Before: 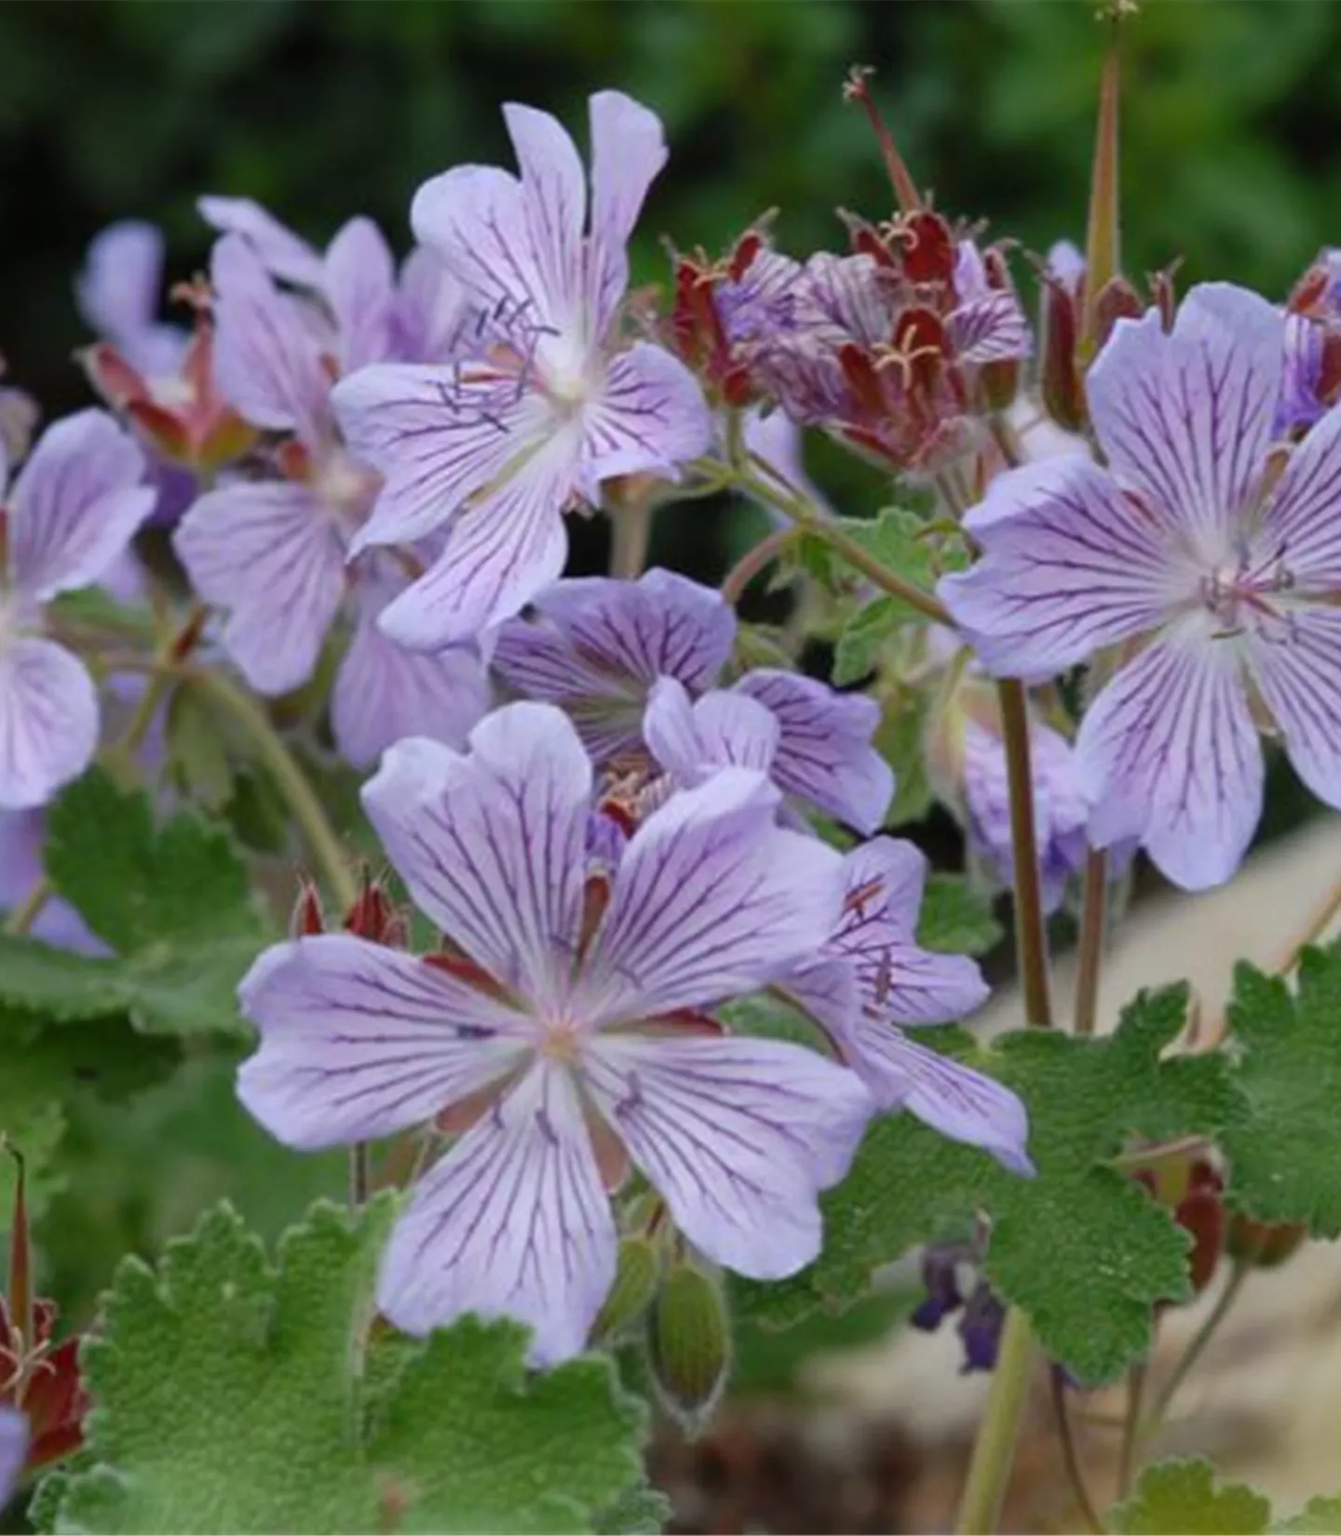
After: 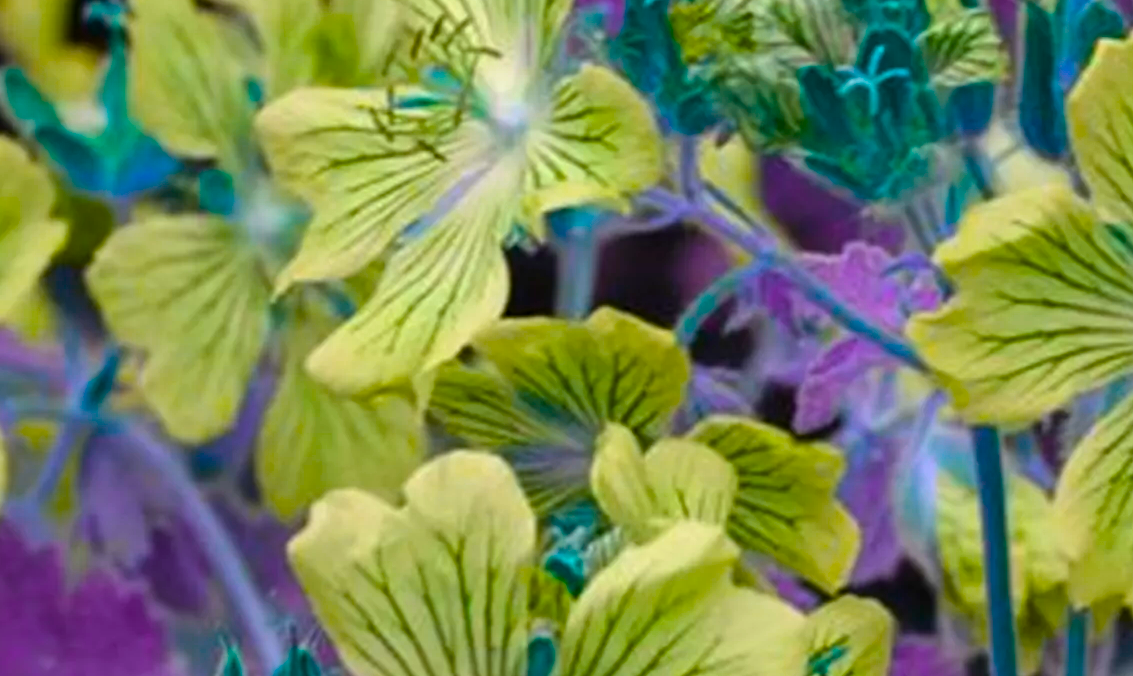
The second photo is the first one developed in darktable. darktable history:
contrast brightness saturation: saturation 0.179
crop: left 7.005%, top 18.374%, right 14.267%, bottom 40.616%
color balance rgb: perceptual saturation grading › global saturation 0.785%, hue shift 176.89°, perceptual brilliance grading › highlights 7.403%, perceptual brilliance grading › mid-tones 4.435%, perceptual brilliance grading › shadows 2.04%, global vibrance 49.803%, contrast 0.445%
